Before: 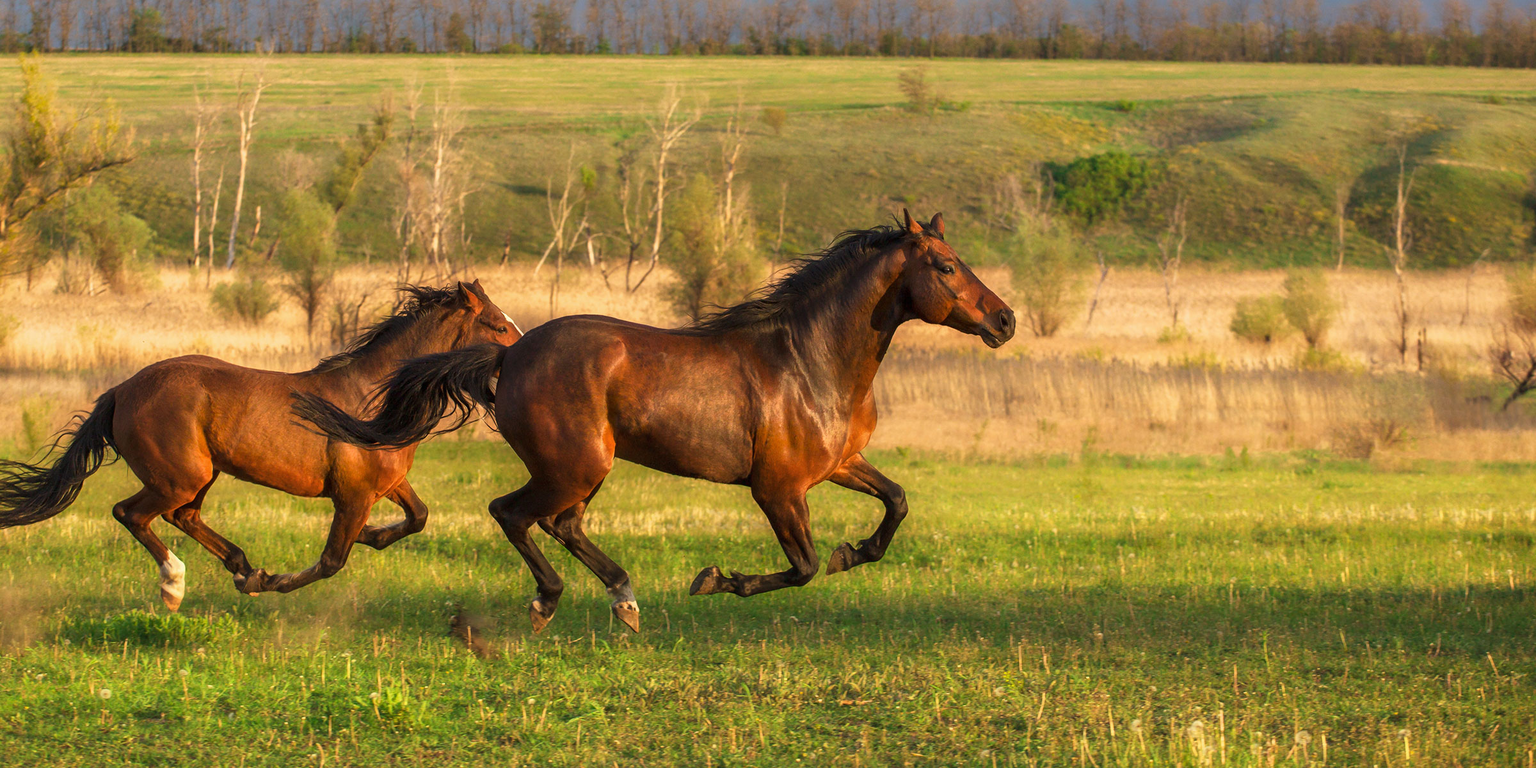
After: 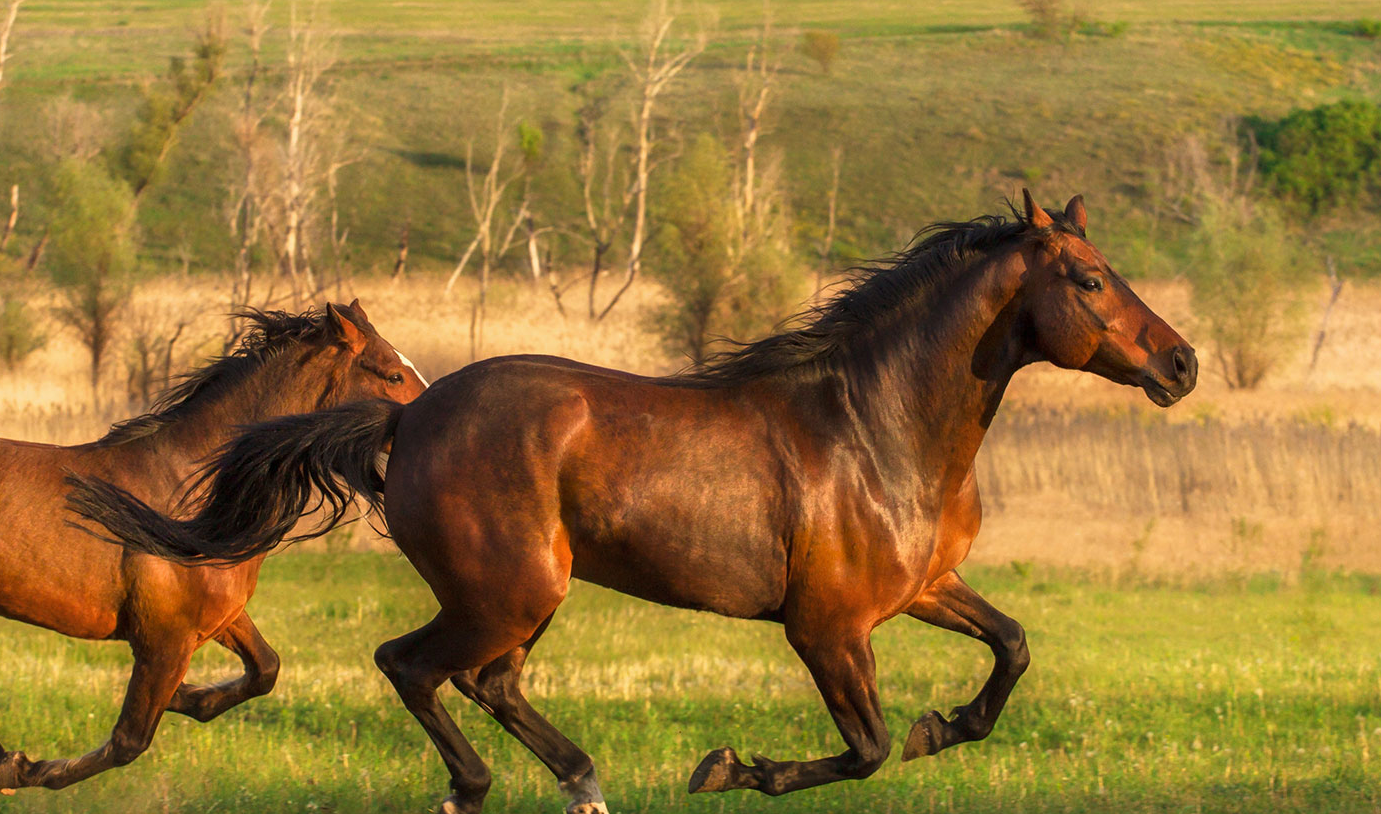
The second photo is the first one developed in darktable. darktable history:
crop: left 16.221%, top 11.429%, right 26.23%, bottom 20.737%
